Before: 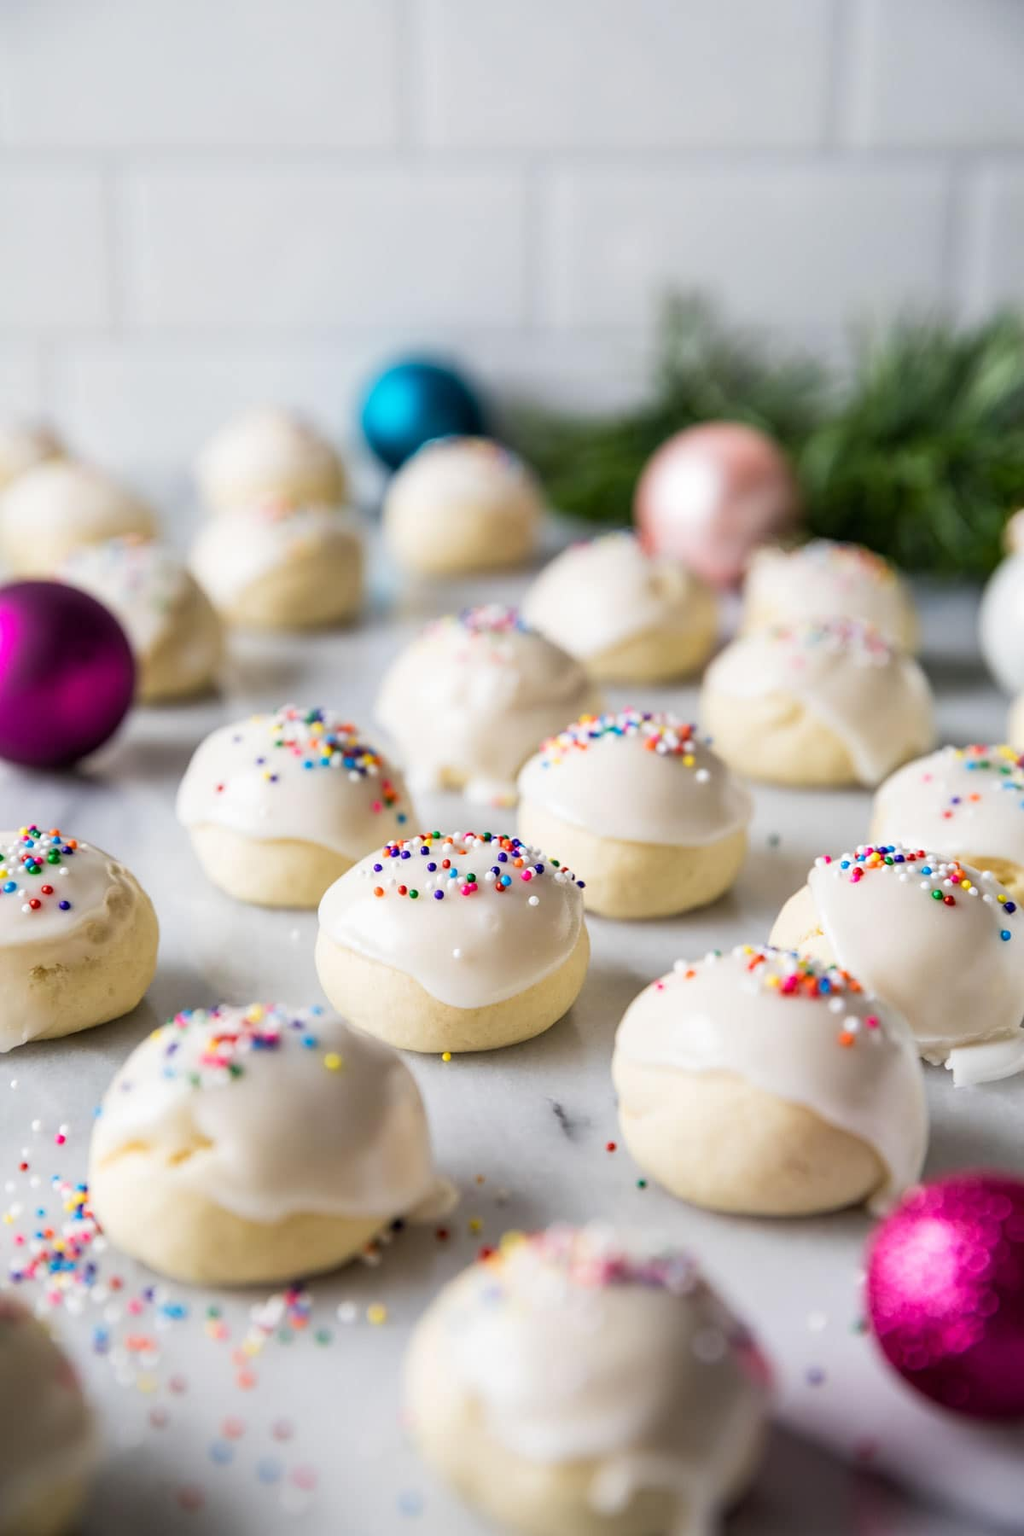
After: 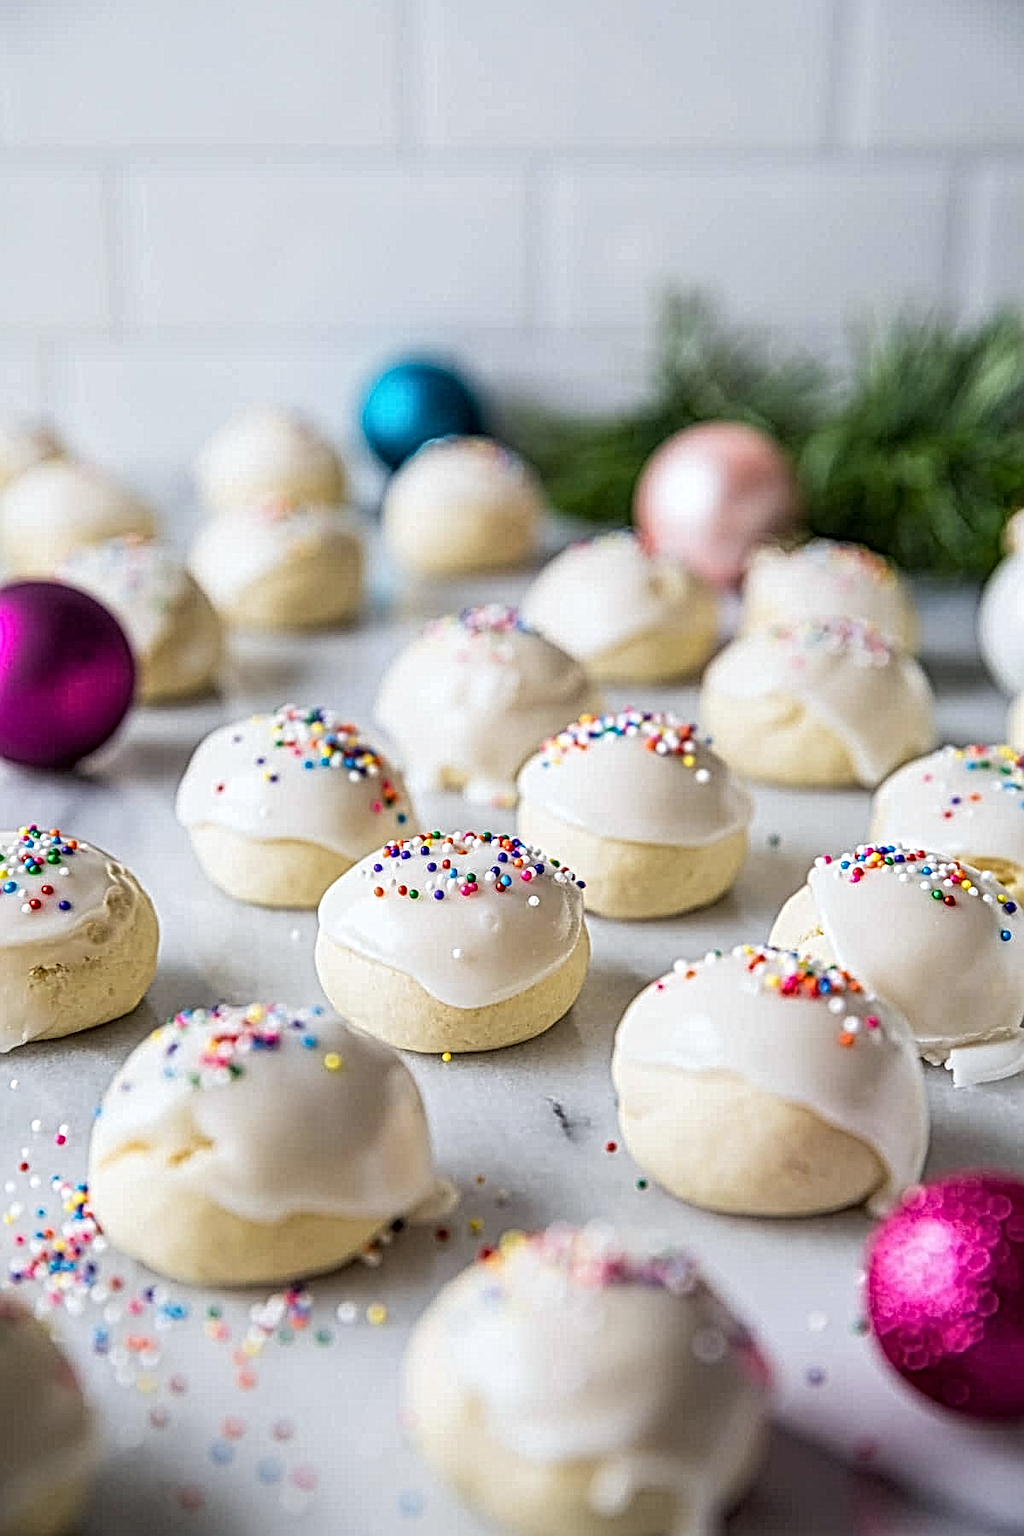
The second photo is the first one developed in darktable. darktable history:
local contrast: mode bilateral grid, contrast 20, coarseness 3, detail 300%, midtone range 0.2
white balance: red 0.982, blue 1.018
sharpen: amount 0.2
